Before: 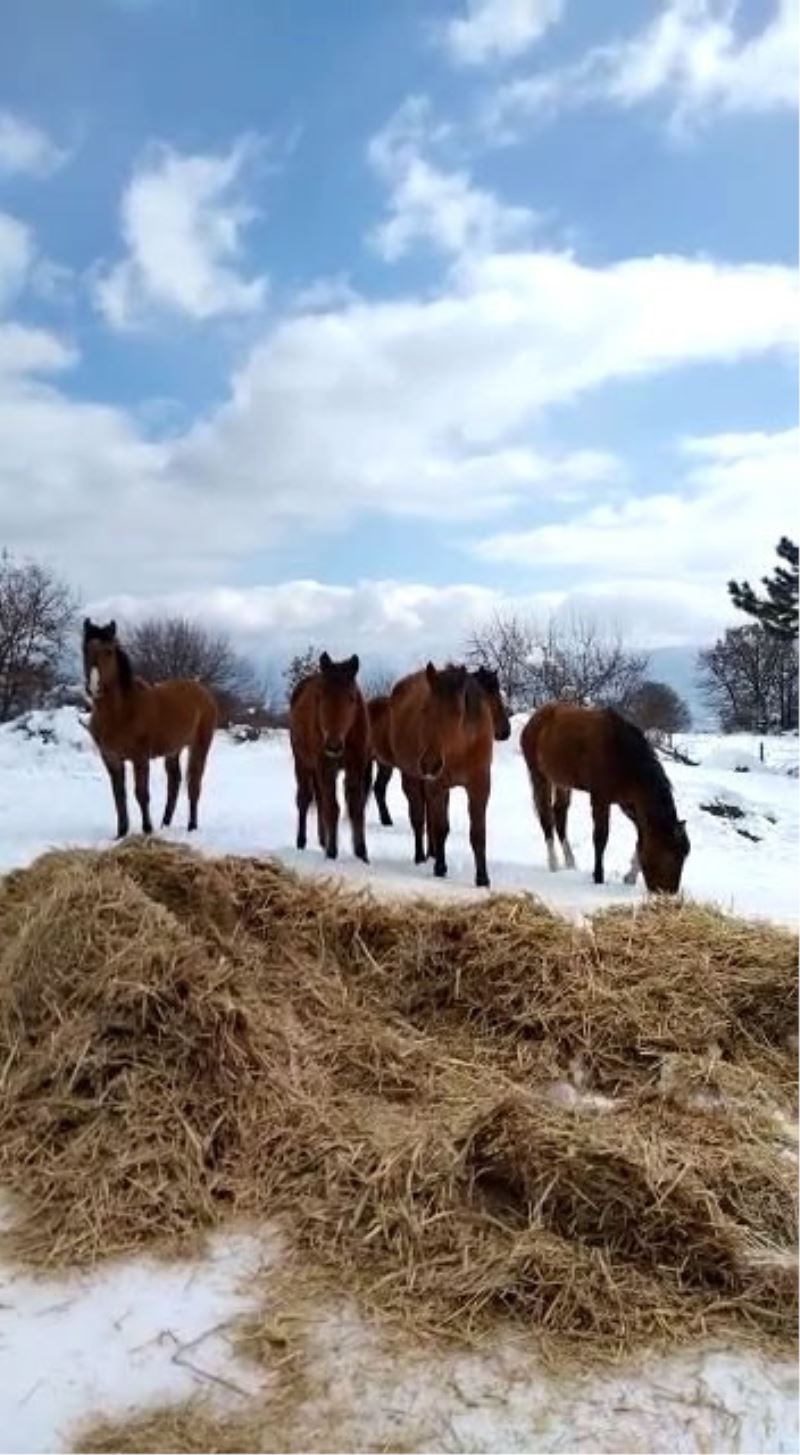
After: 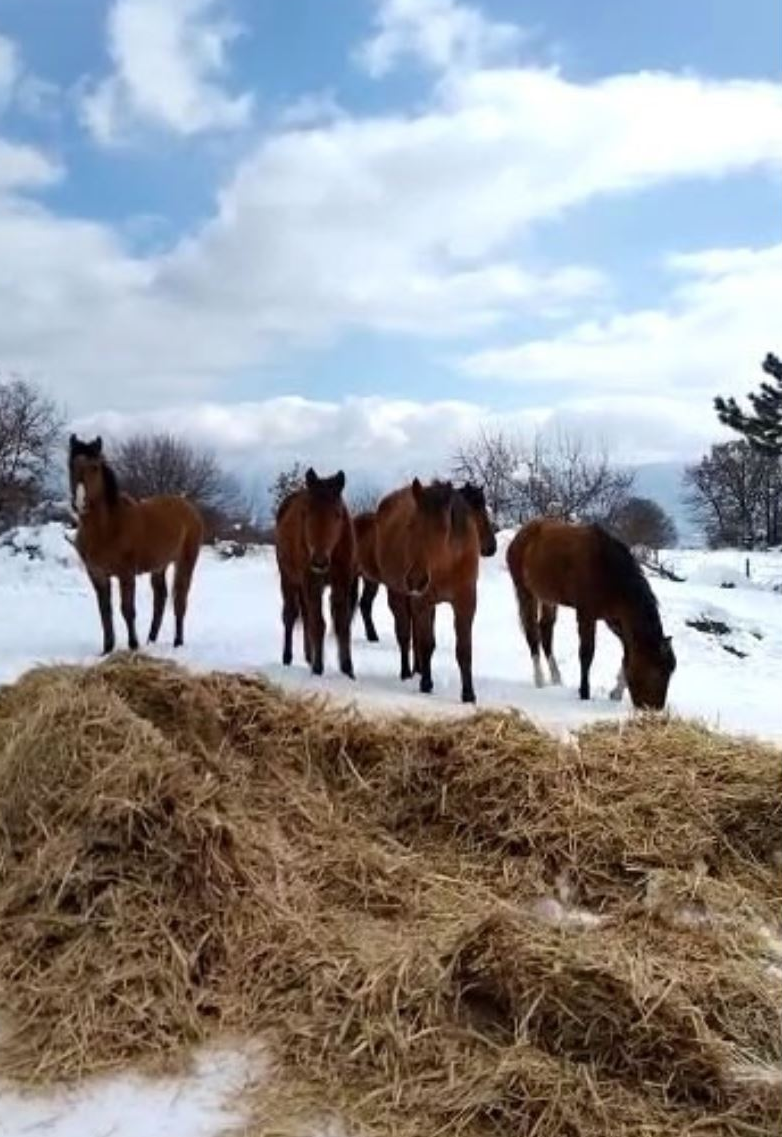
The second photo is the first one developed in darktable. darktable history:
crop and rotate: left 1.965%, top 12.708%, right 0.281%, bottom 9.081%
